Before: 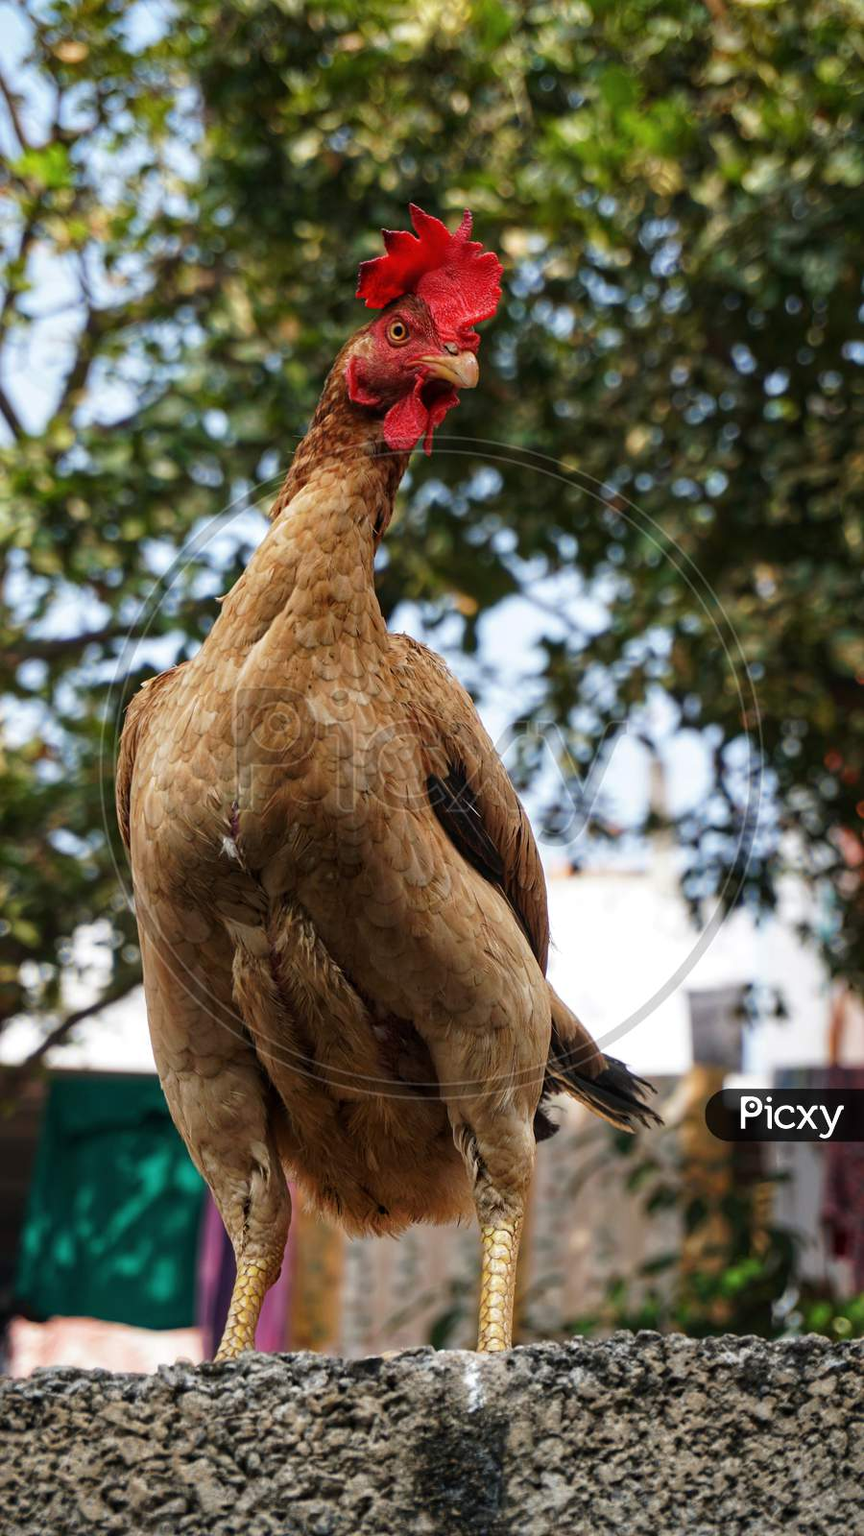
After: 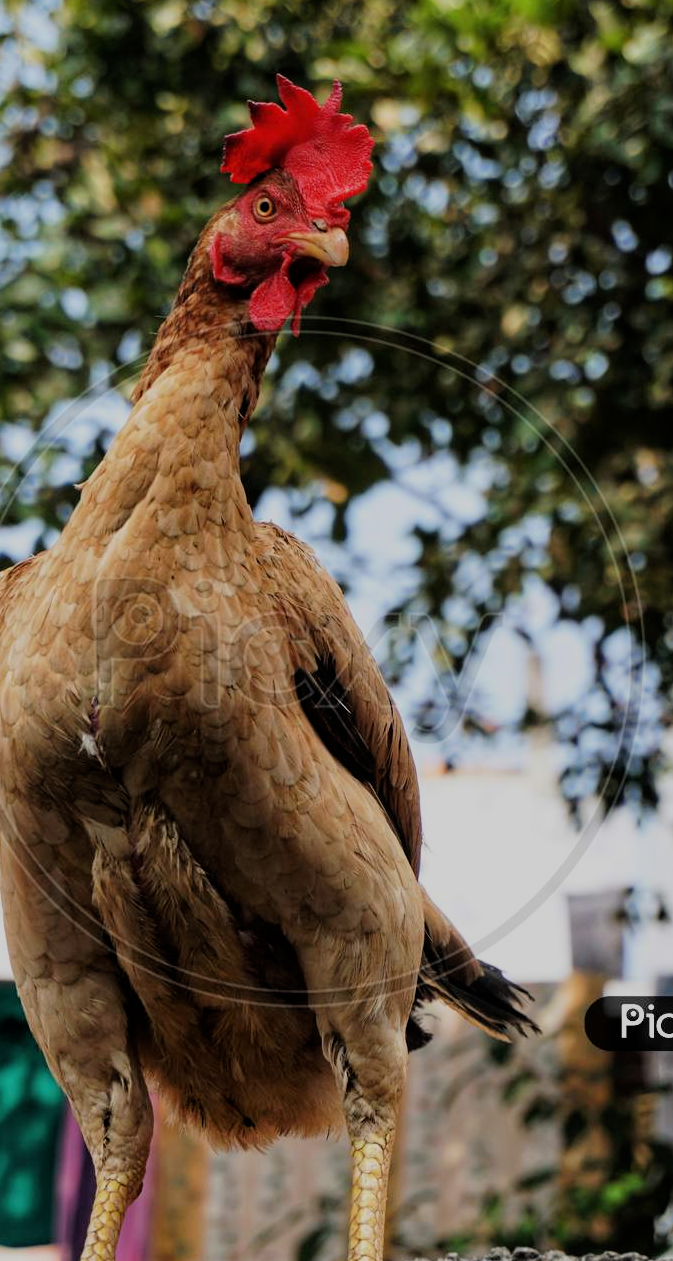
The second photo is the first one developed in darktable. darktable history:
filmic rgb: black relative exposure -7.15 EV, white relative exposure 5.36 EV, hardness 3.02, color science v6 (2022)
crop: left 16.768%, top 8.653%, right 8.362%, bottom 12.485%
